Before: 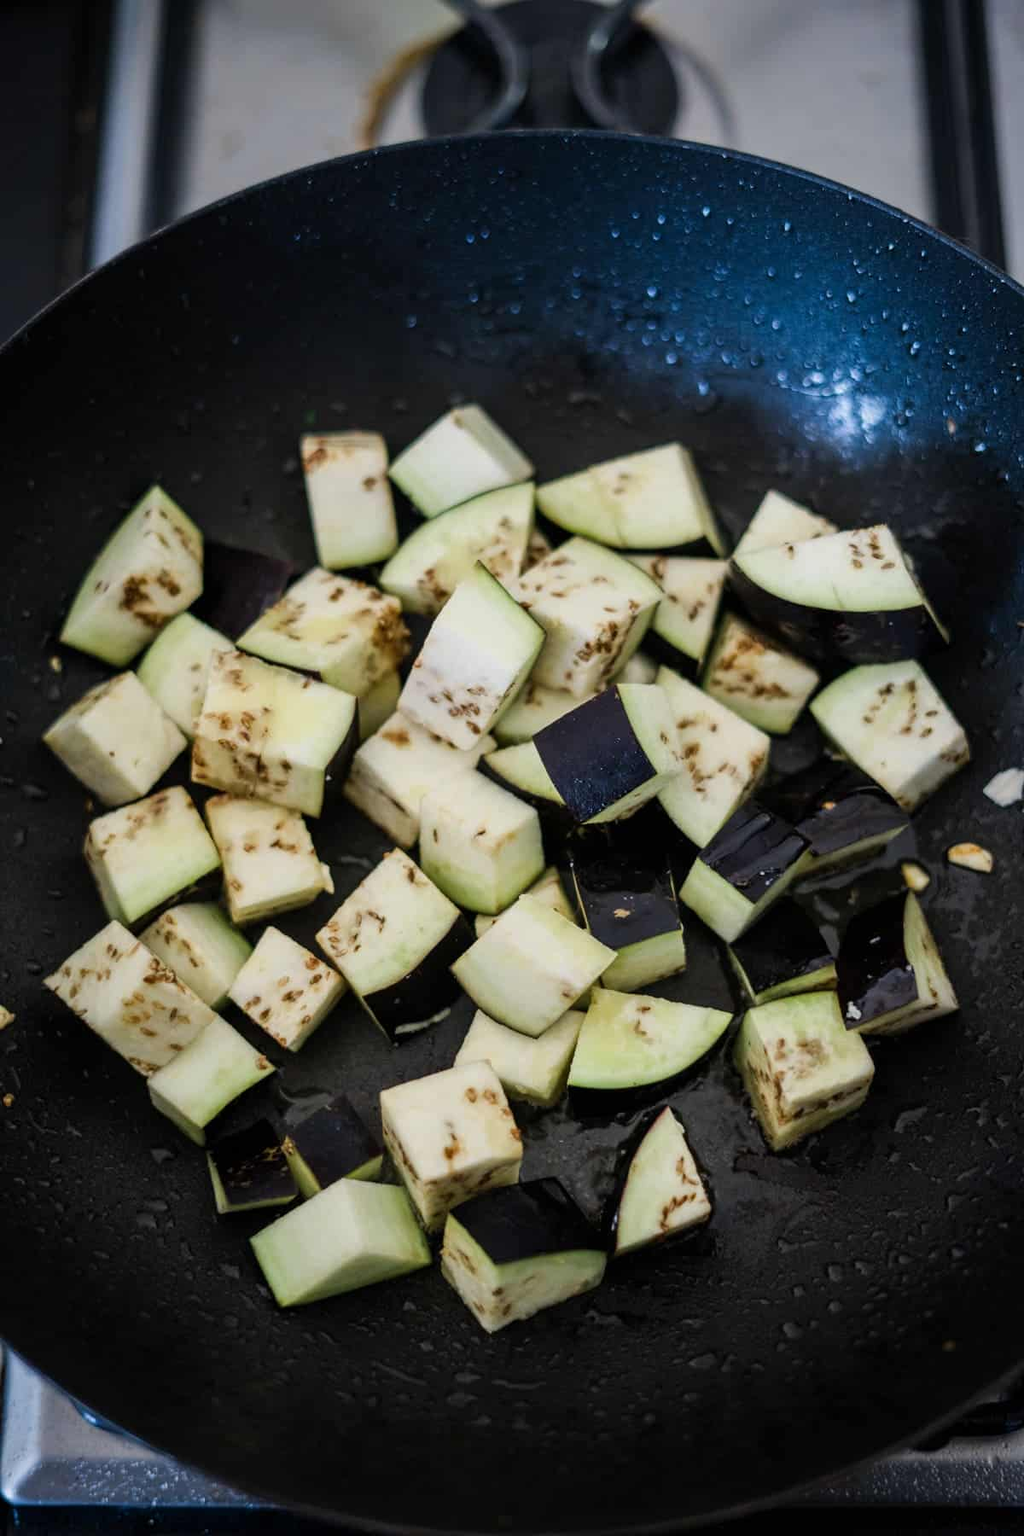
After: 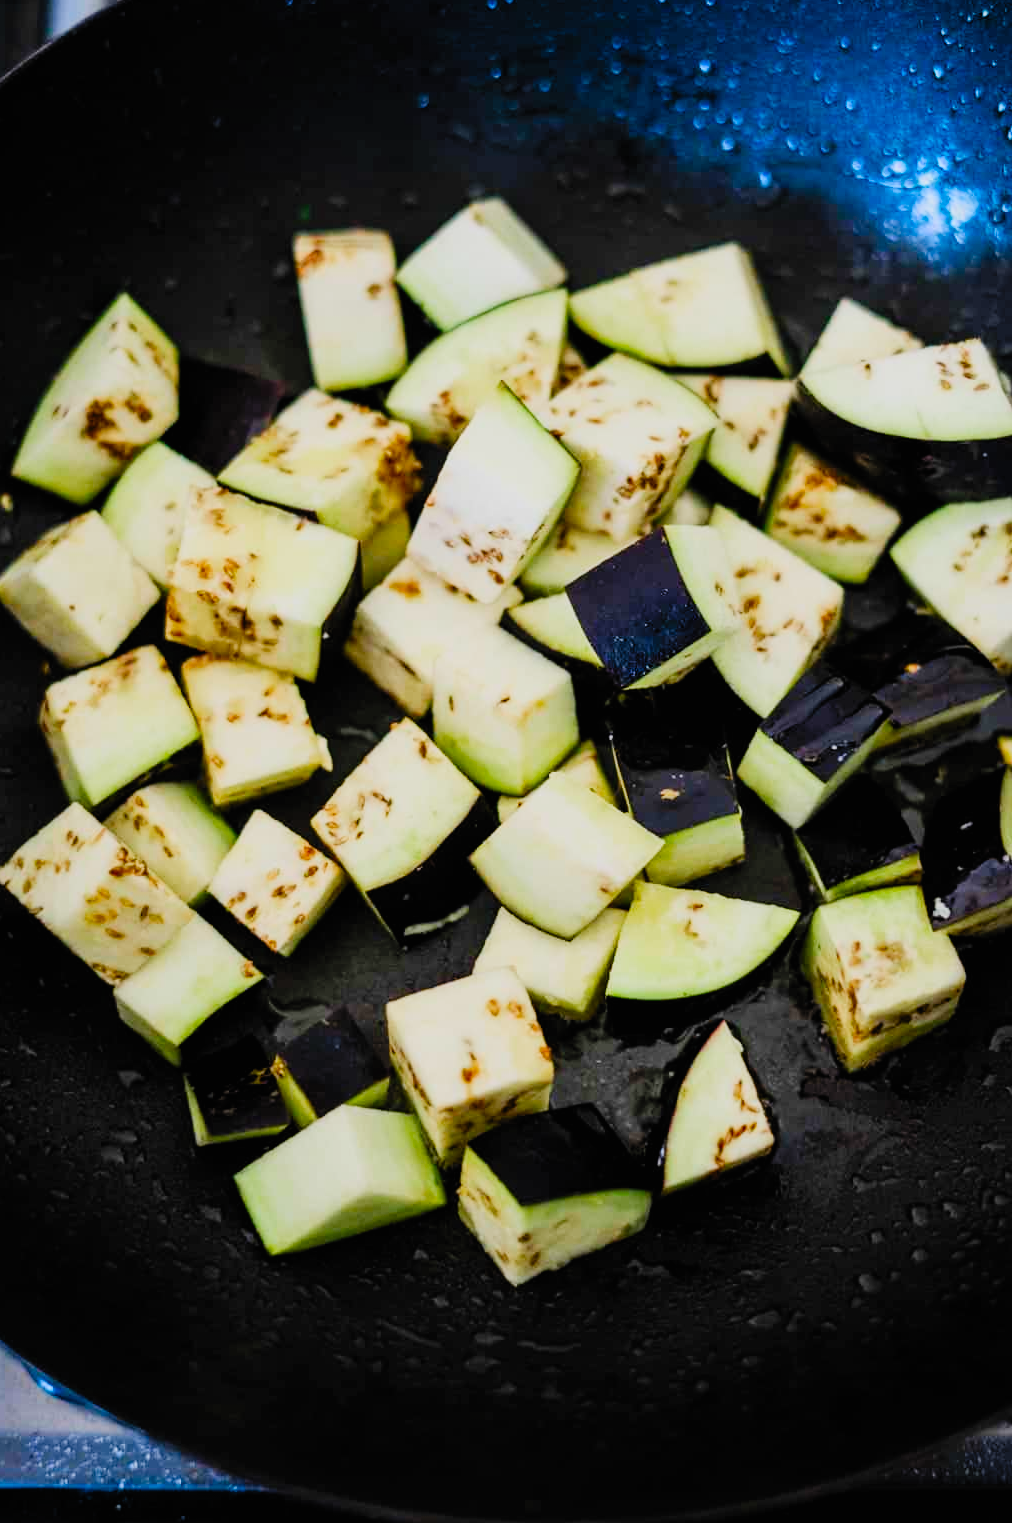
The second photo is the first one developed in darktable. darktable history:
contrast brightness saturation: contrast 0.204, brightness 0.203, saturation 0.799
crop and rotate: left 4.924%, top 15.337%, right 10.688%
filmic rgb: black relative exposure -7.65 EV, white relative exposure 4.56 EV, hardness 3.61, add noise in highlights 0, preserve chrominance no, color science v3 (2019), use custom middle-gray values true, contrast in highlights soft
